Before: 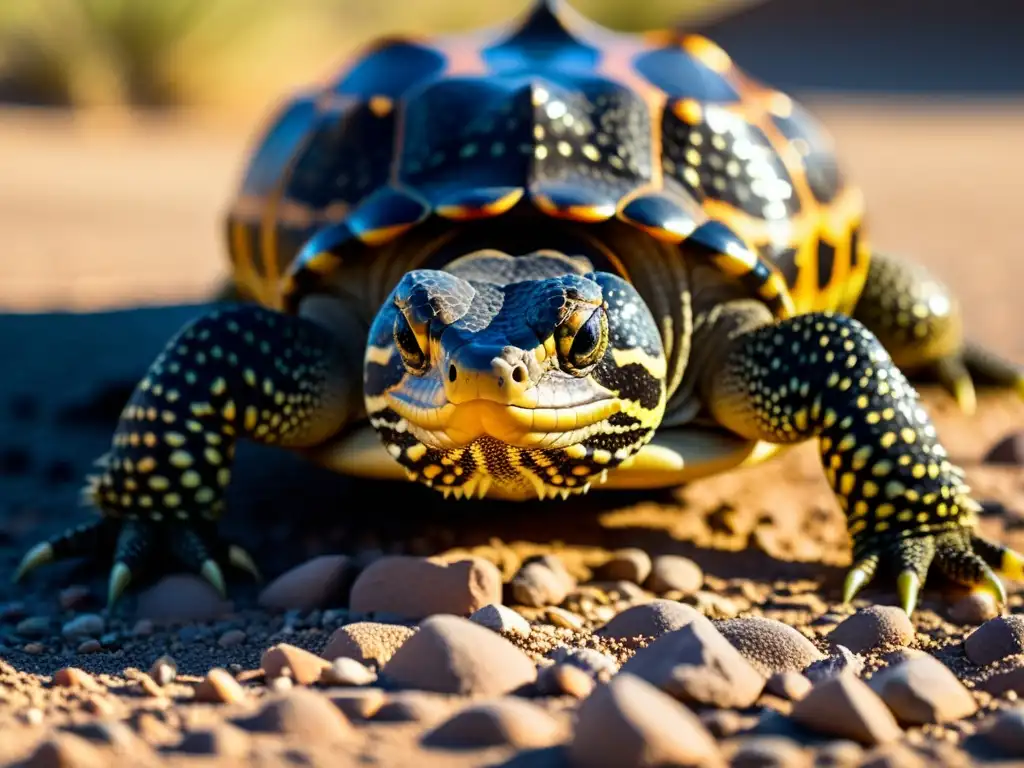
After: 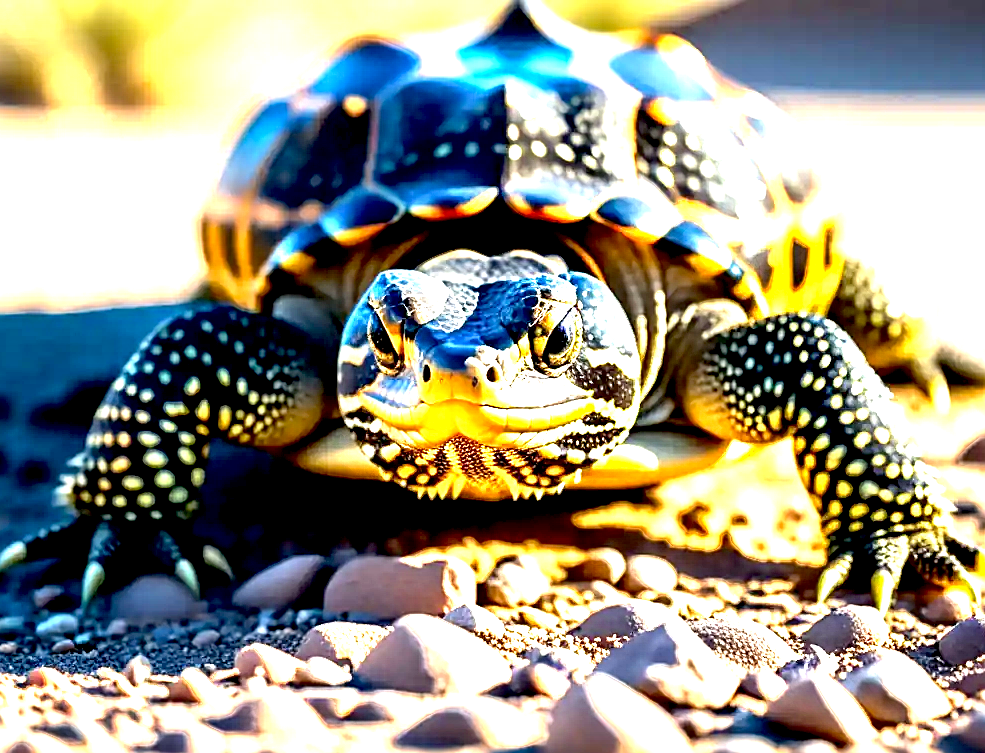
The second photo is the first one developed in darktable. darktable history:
crop and rotate: left 2.568%, right 1.176%, bottom 1.919%
contrast equalizer: y [[0.513, 0.565, 0.608, 0.562, 0.512, 0.5], [0.5 ×6], [0.5, 0.5, 0.5, 0.528, 0.598, 0.658], [0 ×6], [0 ×6]]
exposure: black level correction 0.005, exposure 2.07 EV, compensate exposure bias true, compensate highlight preservation false
sharpen: on, module defaults
